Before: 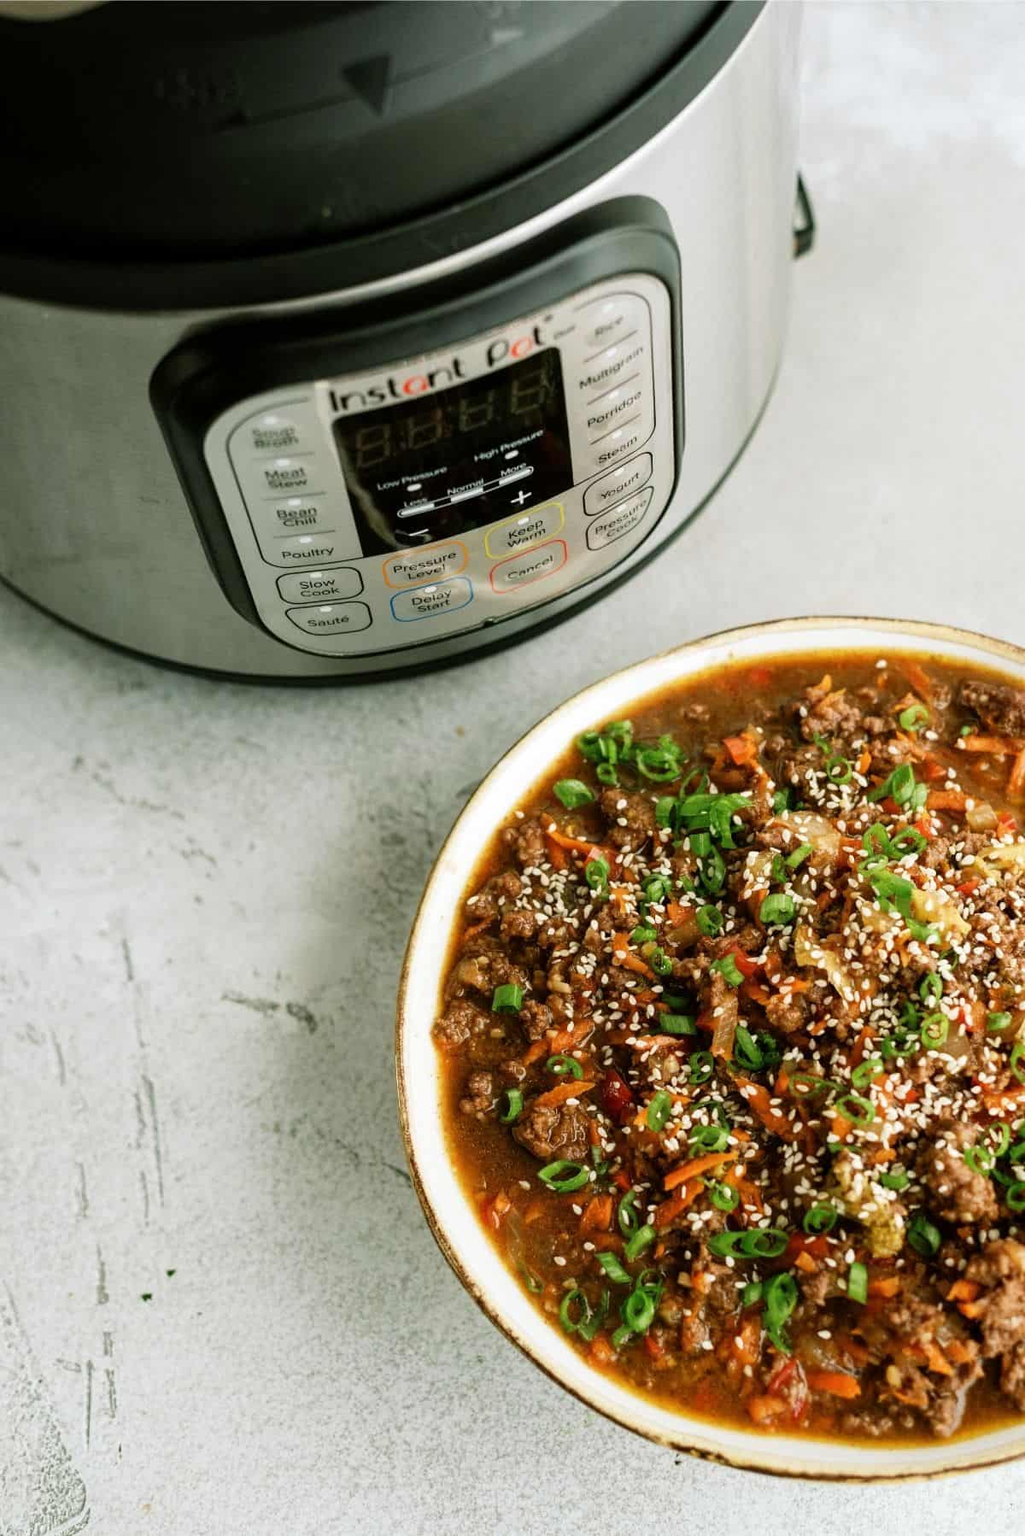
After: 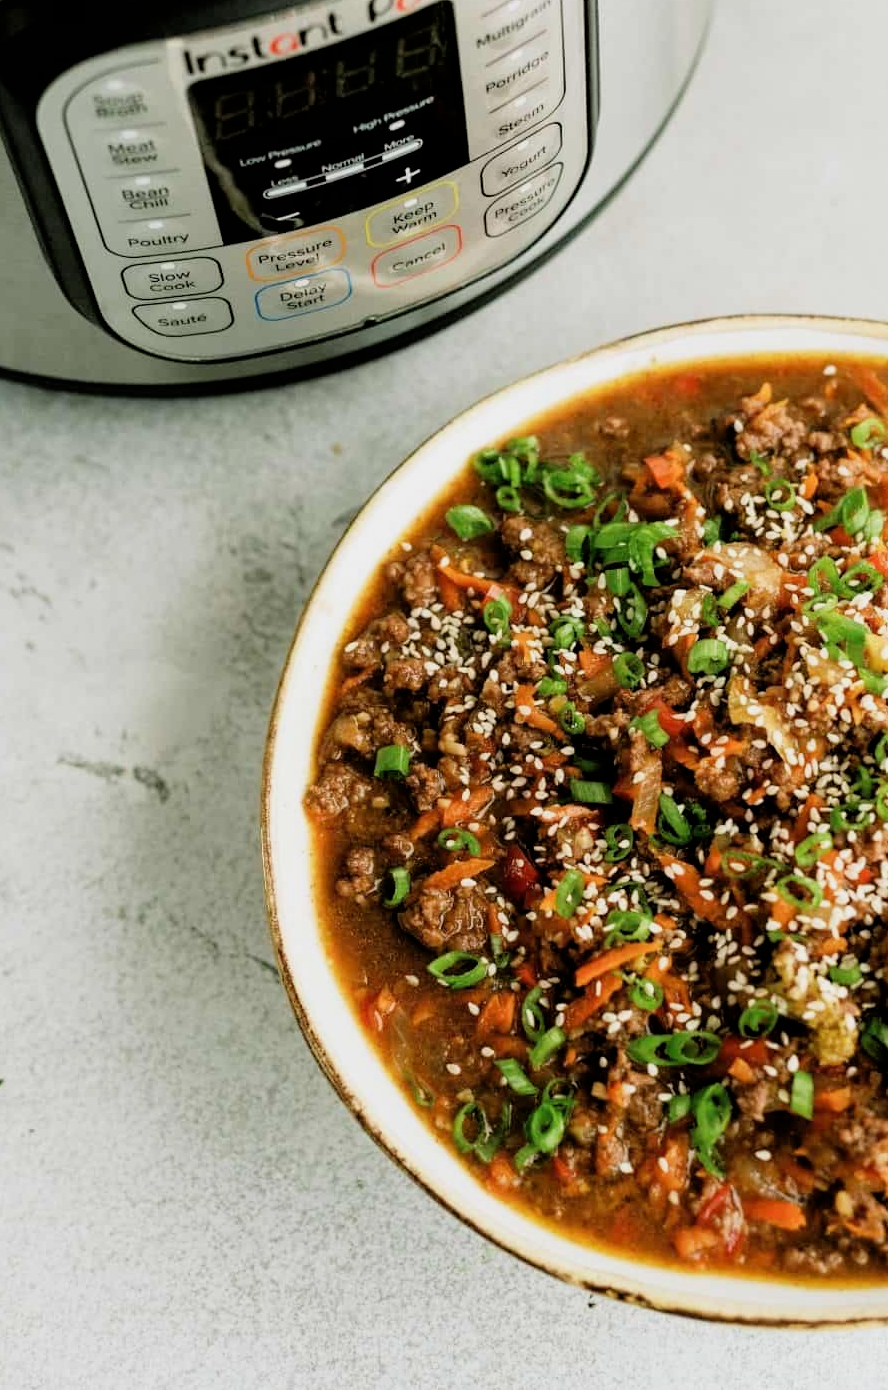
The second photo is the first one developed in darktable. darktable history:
crop: left 16.866%, top 22.666%, right 9.069%
exposure: exposure 0.196 EV, compensate highlight preservation false
filmic rgb: black relative exposure -5.84 EV, white relative exposure 3.39 EV, hardness 3.69
